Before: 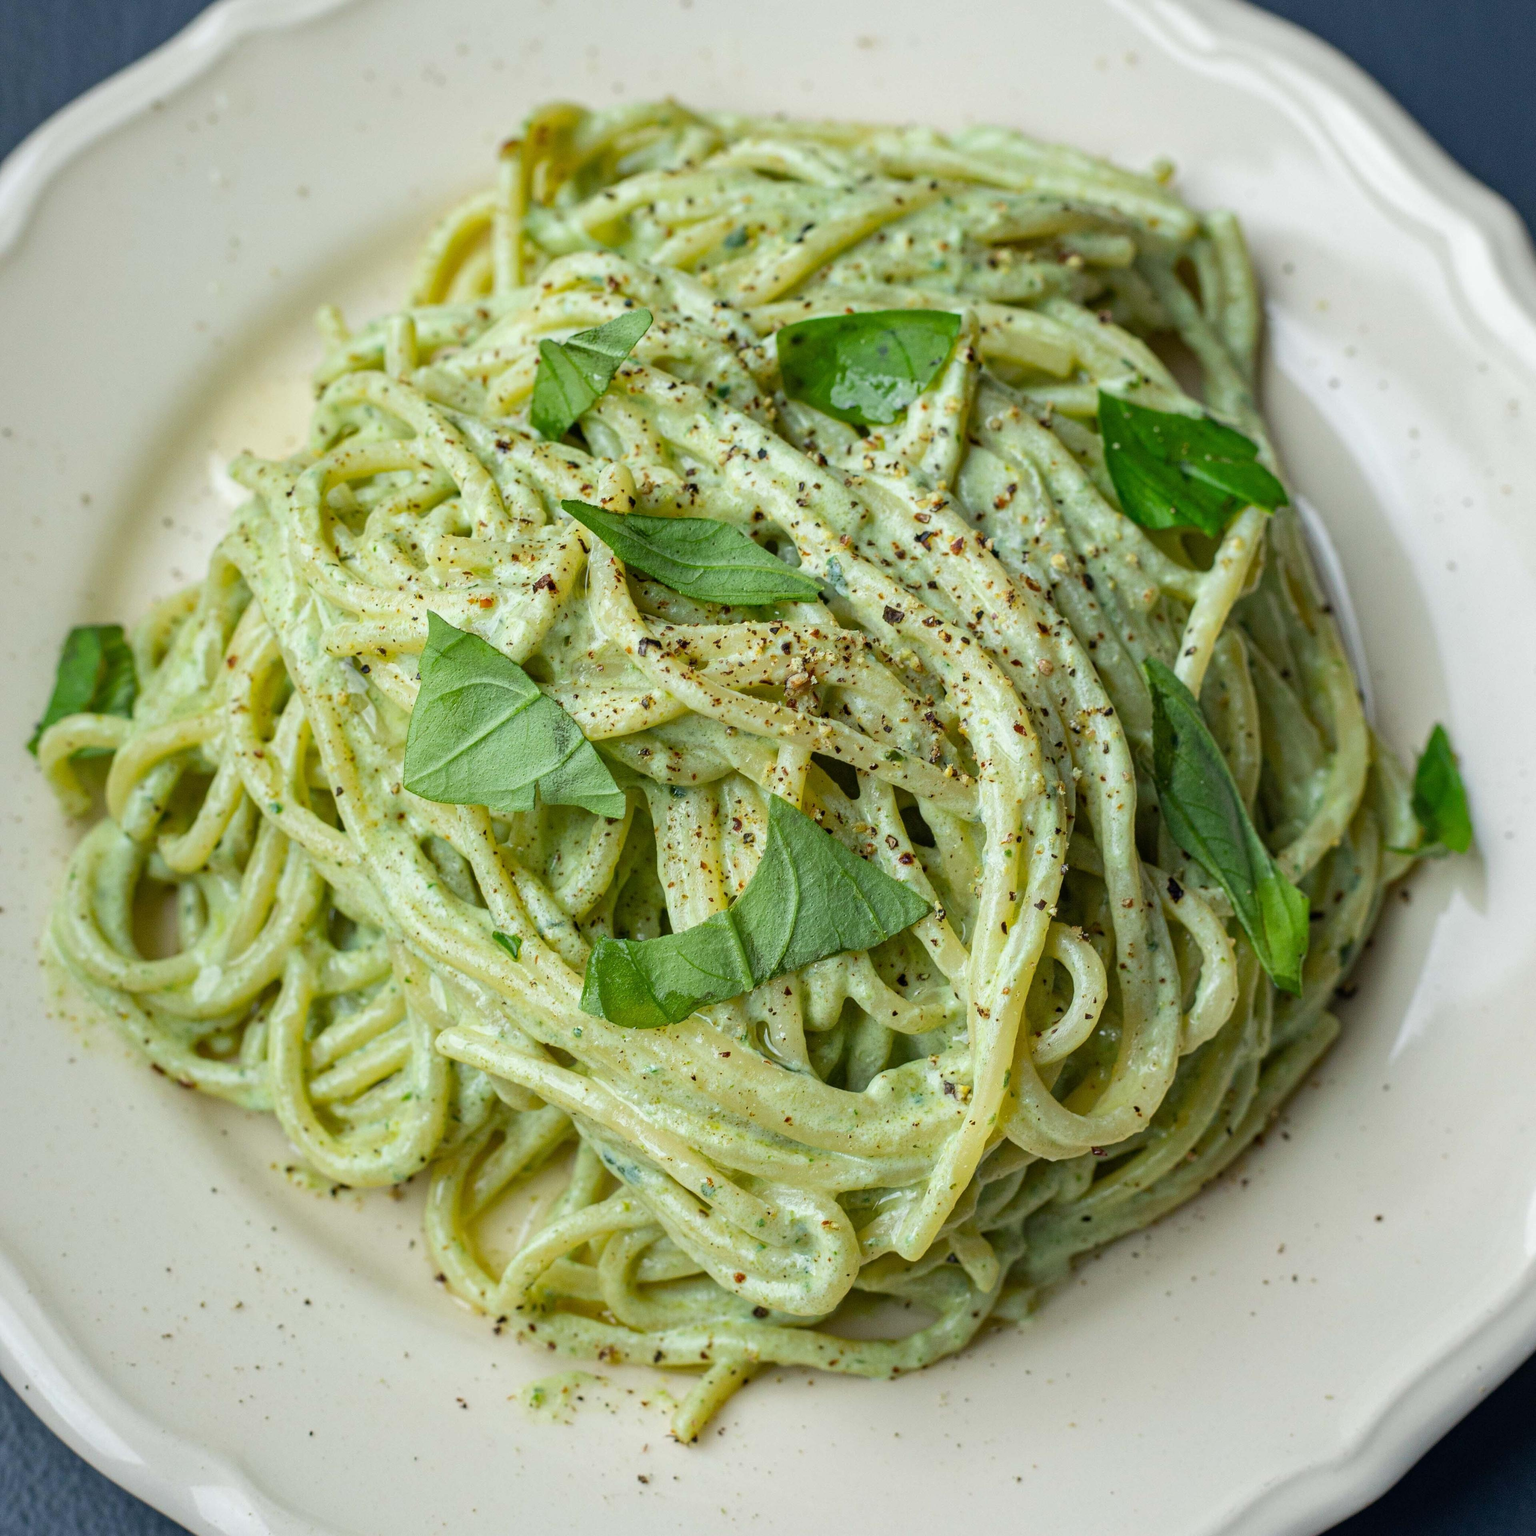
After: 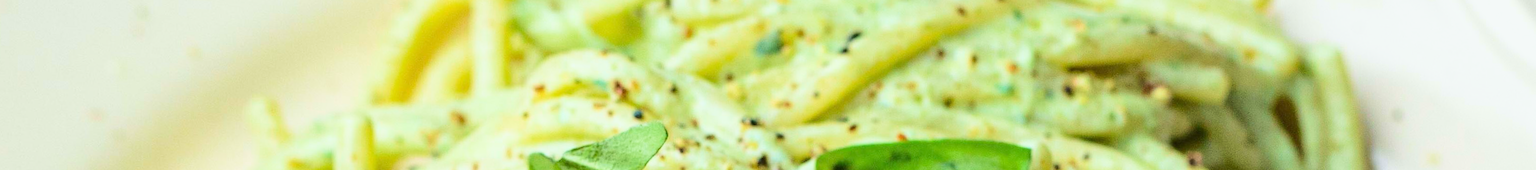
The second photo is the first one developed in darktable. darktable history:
rotate and perspective: rotation 0.679°, lens shift (horizontal) 0.136, crop left 0.009, crop right 0.991, crop top 0.078, crop bottom 0.95
velvia: on, module defaults
crop and rotate: left 9.644%, top 9.491%, right 6.021%, bottom 80.509%
base curve: curves: ch0 [(0, 0) (0.025, 0.046) (0.112, 0.277) (0.467, 0.74) (0.814, 0.929) (1, 0.942)]
